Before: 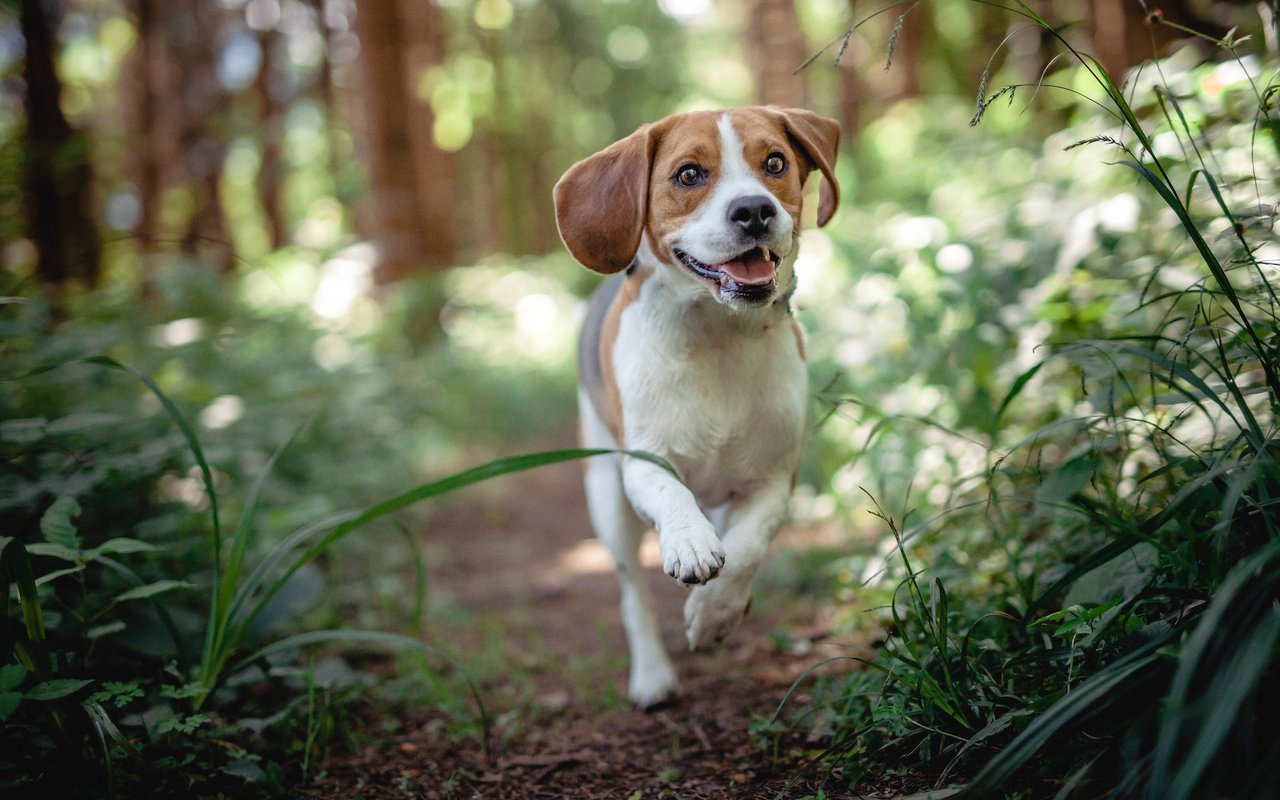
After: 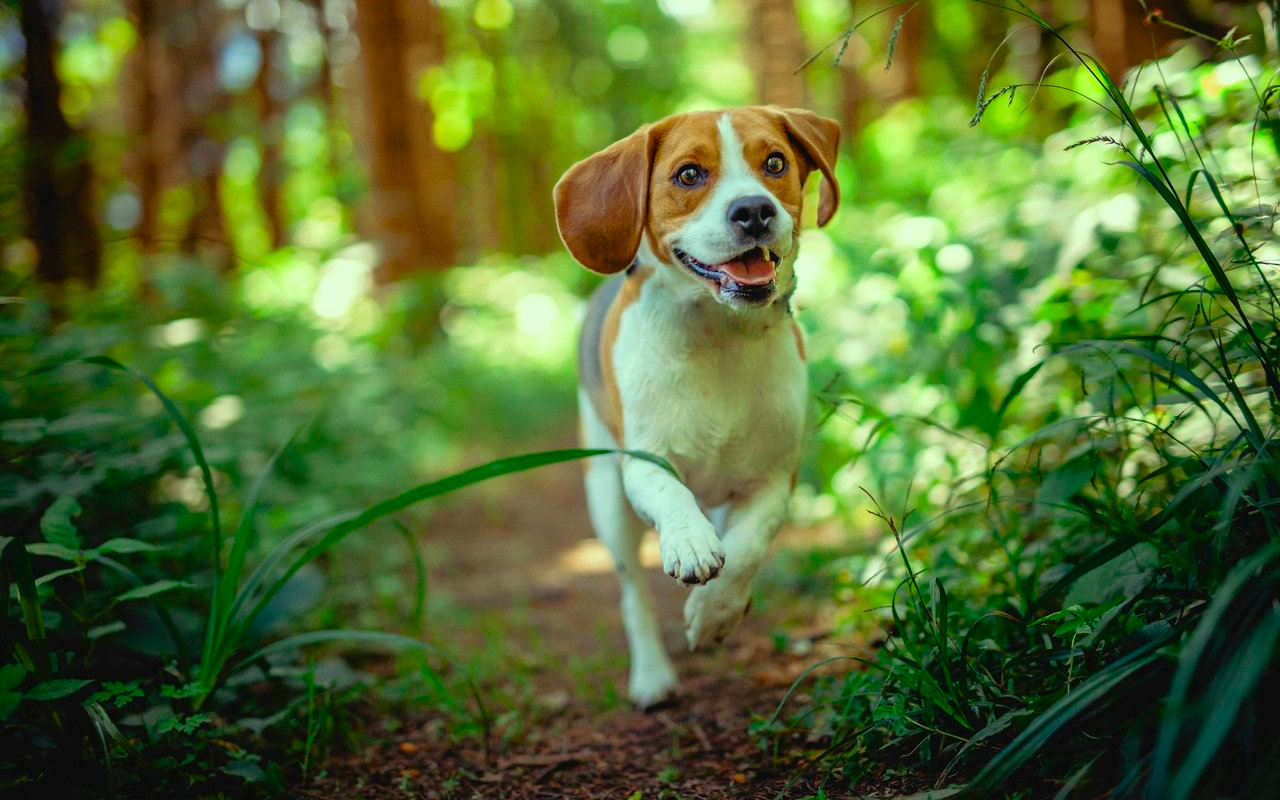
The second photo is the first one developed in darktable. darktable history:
base curve: preserve colors none
color correction: highlights a* -10.82, highlights b* 9.83, saturation 1.71
